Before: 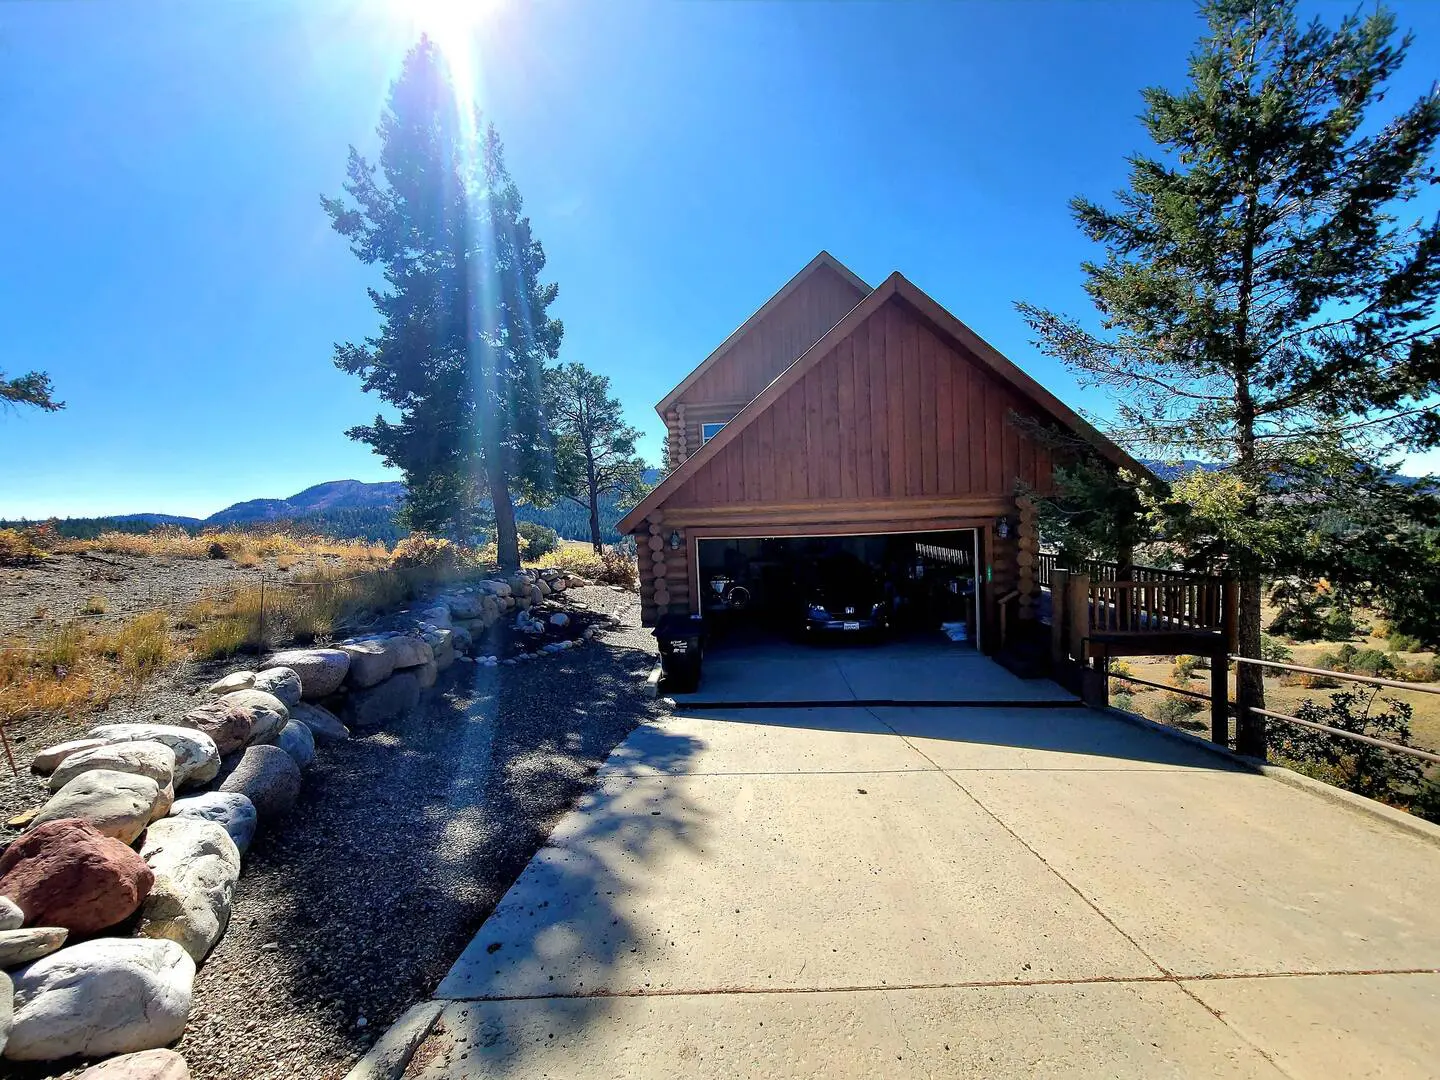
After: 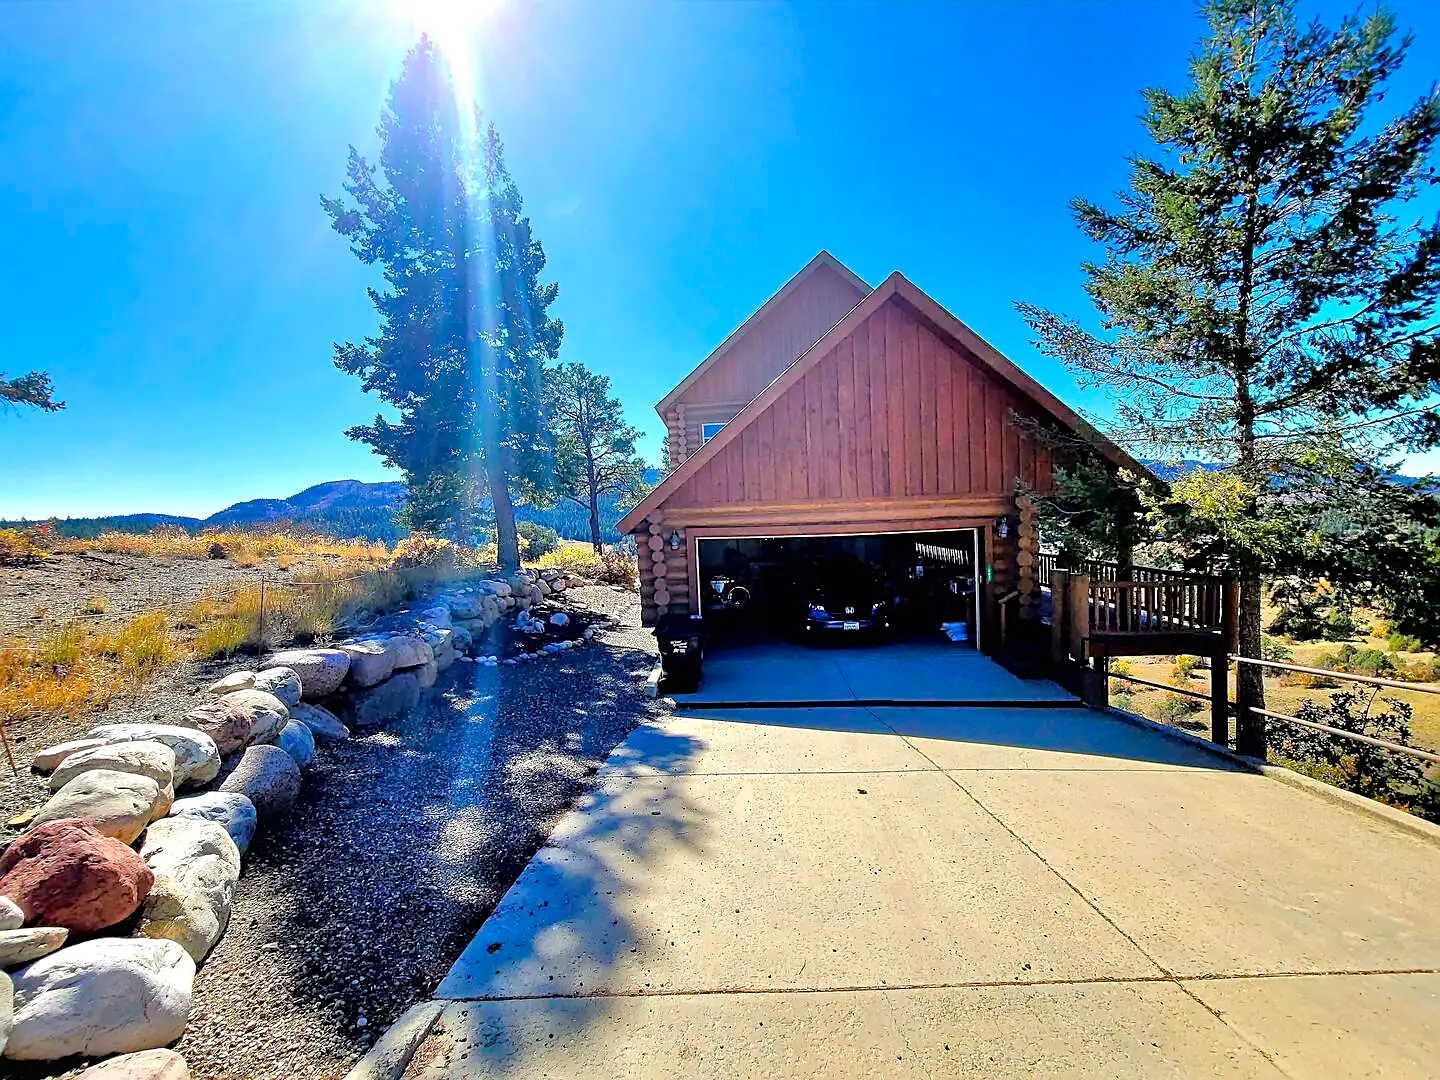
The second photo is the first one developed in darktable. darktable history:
sharpen: on, module defaults
tone equalizer: -7 EV 0.15 EV, -6 EV 0.6 EV, -5 EV 1.15 EV, -4 EV 1.33 EV, -3 EV 1.15 EV, -2 EV 0.6 EV, -1 EV 0.15 EV, mask exposure compensation -0.5 EV
color balance rgb: linear chroma grading › global chroma 8.33%, perceptual saturation grading › global saturation 18.52%, global vibrance 7.87%
